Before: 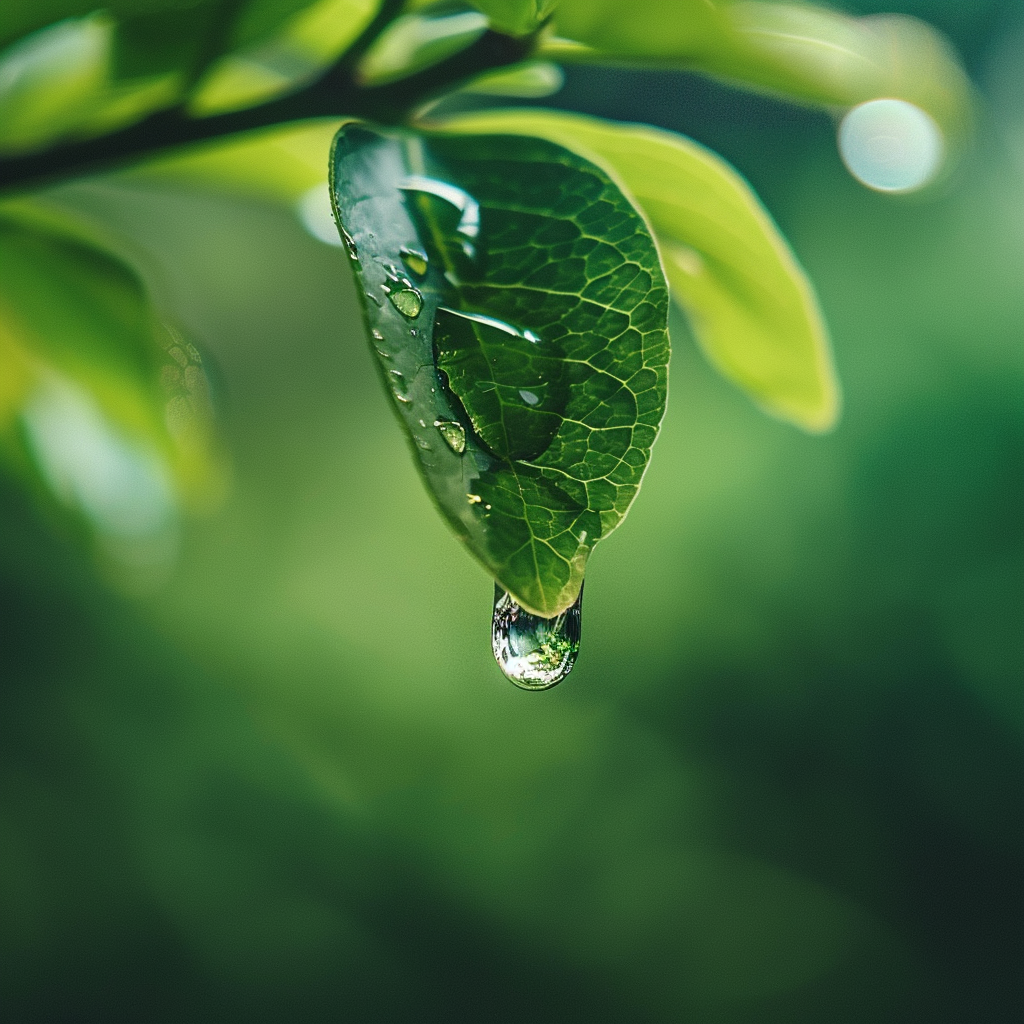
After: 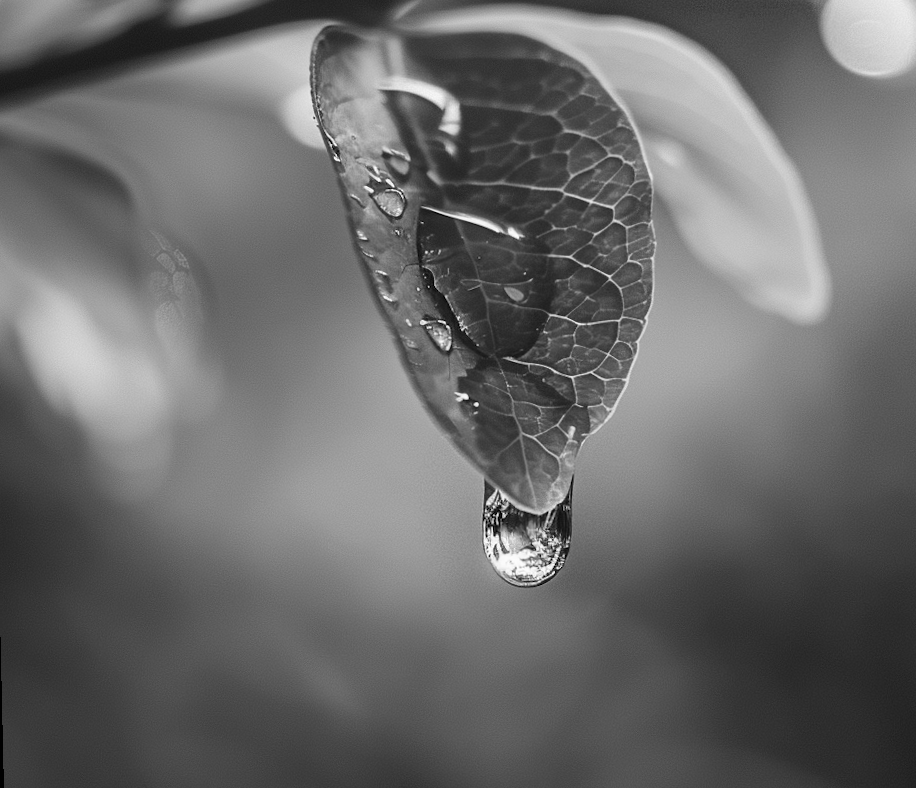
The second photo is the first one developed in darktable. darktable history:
monochrome: on, module defaults
crop: top 7.49%, right 9.717%, bottom 11.943%
velvia: strength 75%
rotate and perspective: rotation -1.32°, lens shift (horizontal) -0.031, crop left 0.015, crop right 0.985, crop top 0.047, crop bottom 0.982
